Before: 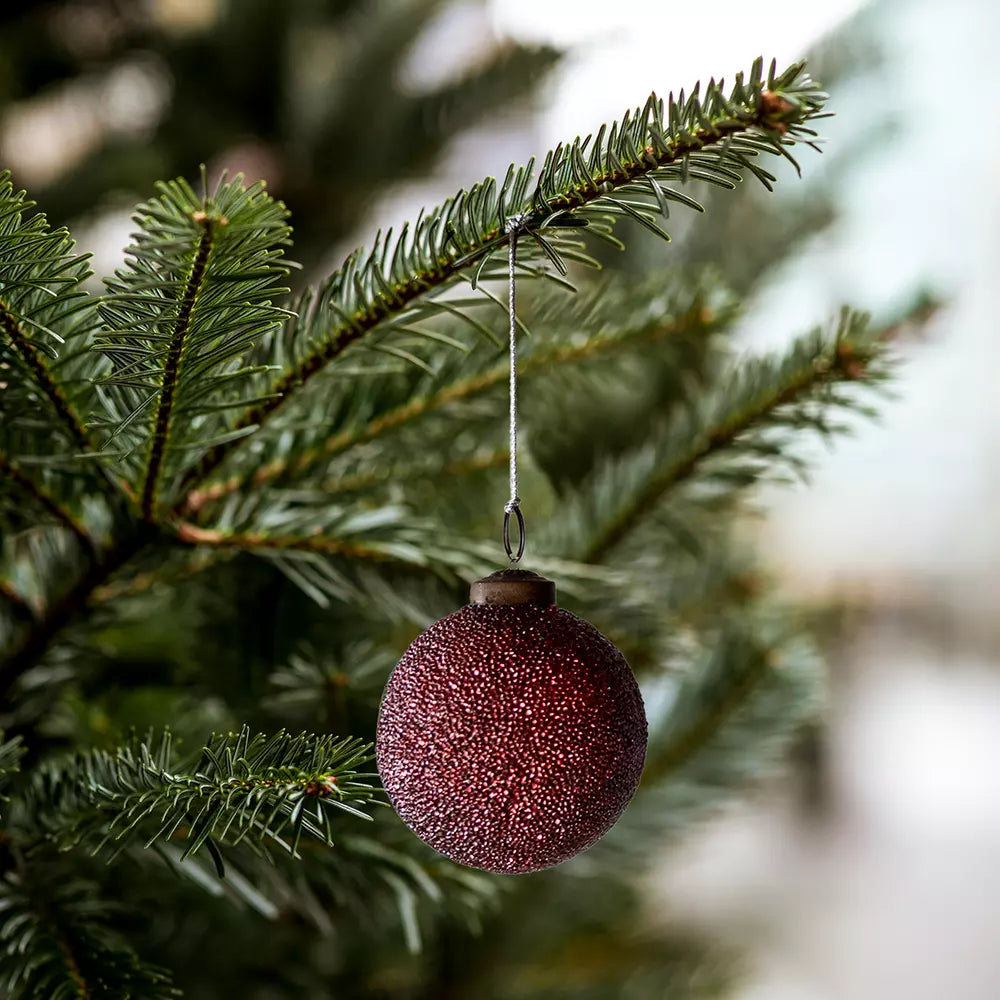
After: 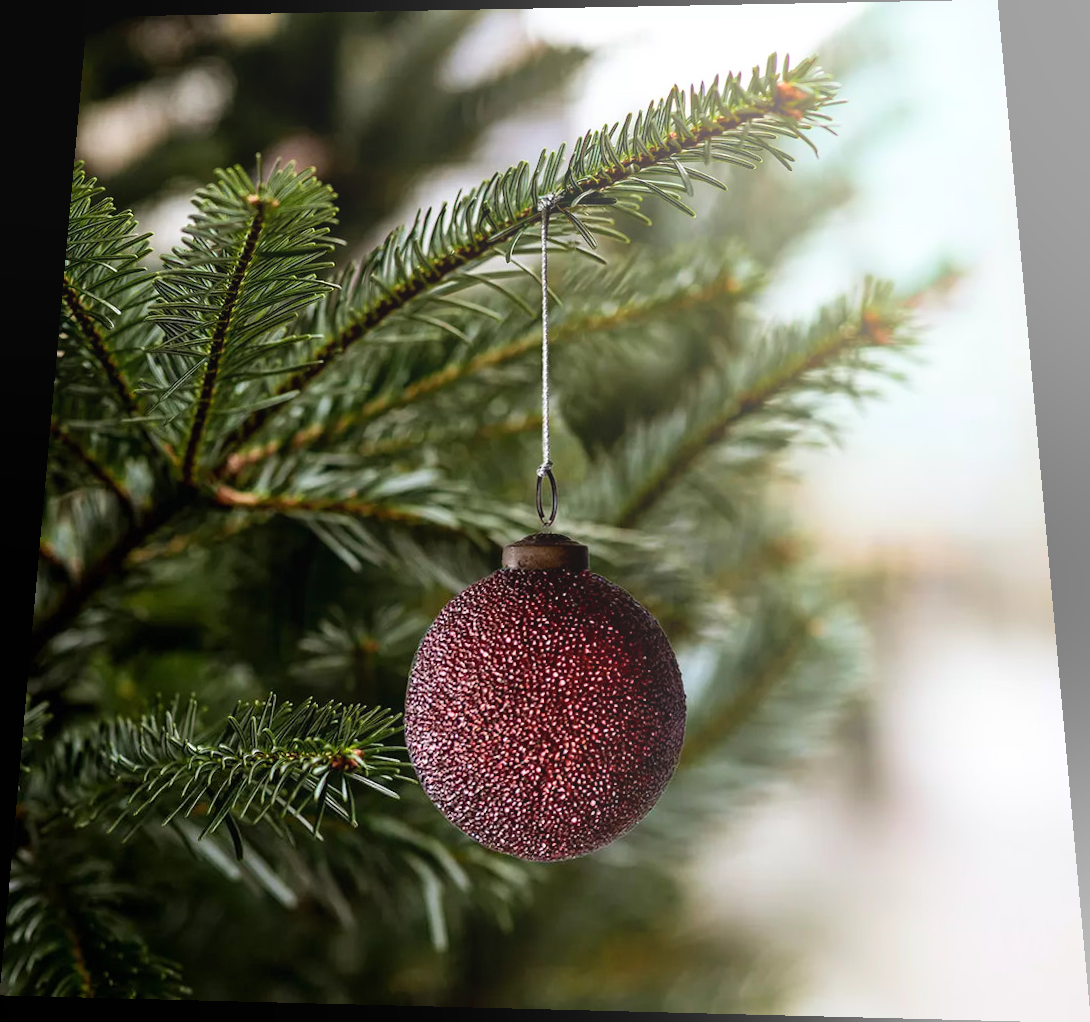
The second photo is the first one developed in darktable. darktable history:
bloom: size 38%, threshold 95%, strength 30%
rotate and perspective: rotation 0.128°, lens shift (vertical) -0.181, lens shift (horizontal) -0.044, shear 0.001, automatic cropping off
